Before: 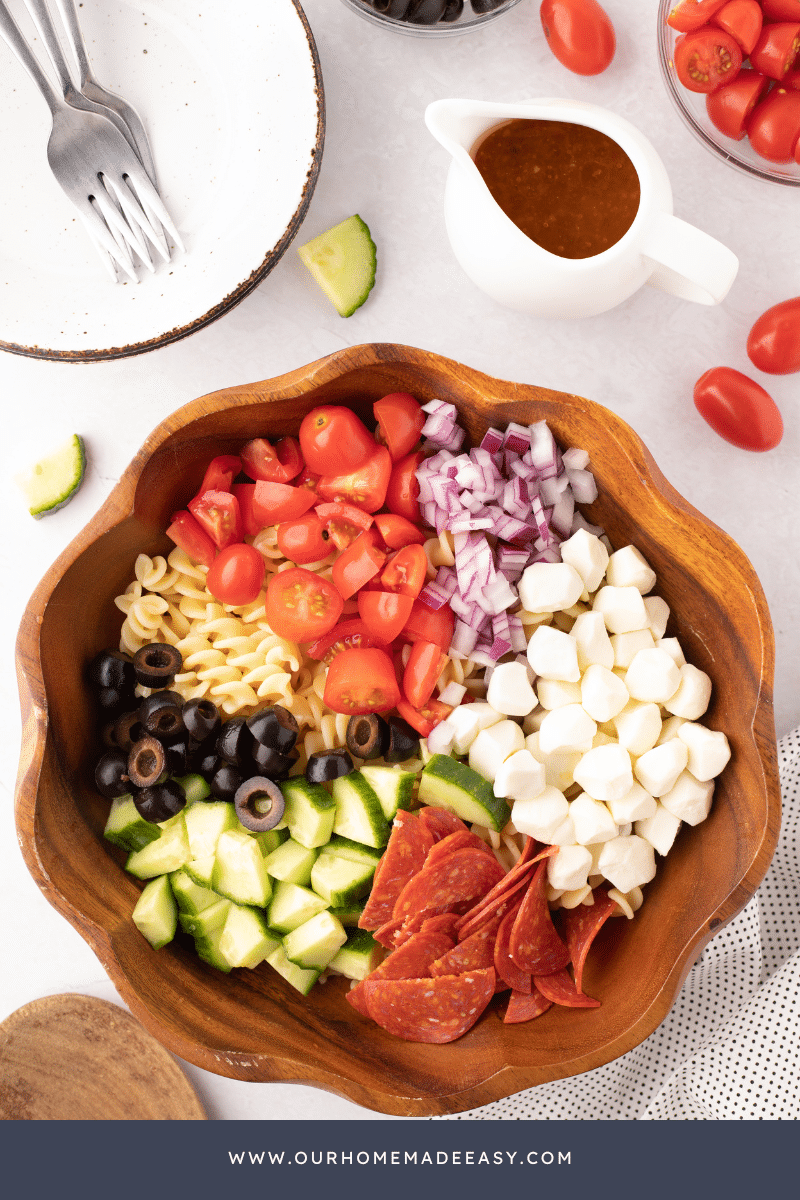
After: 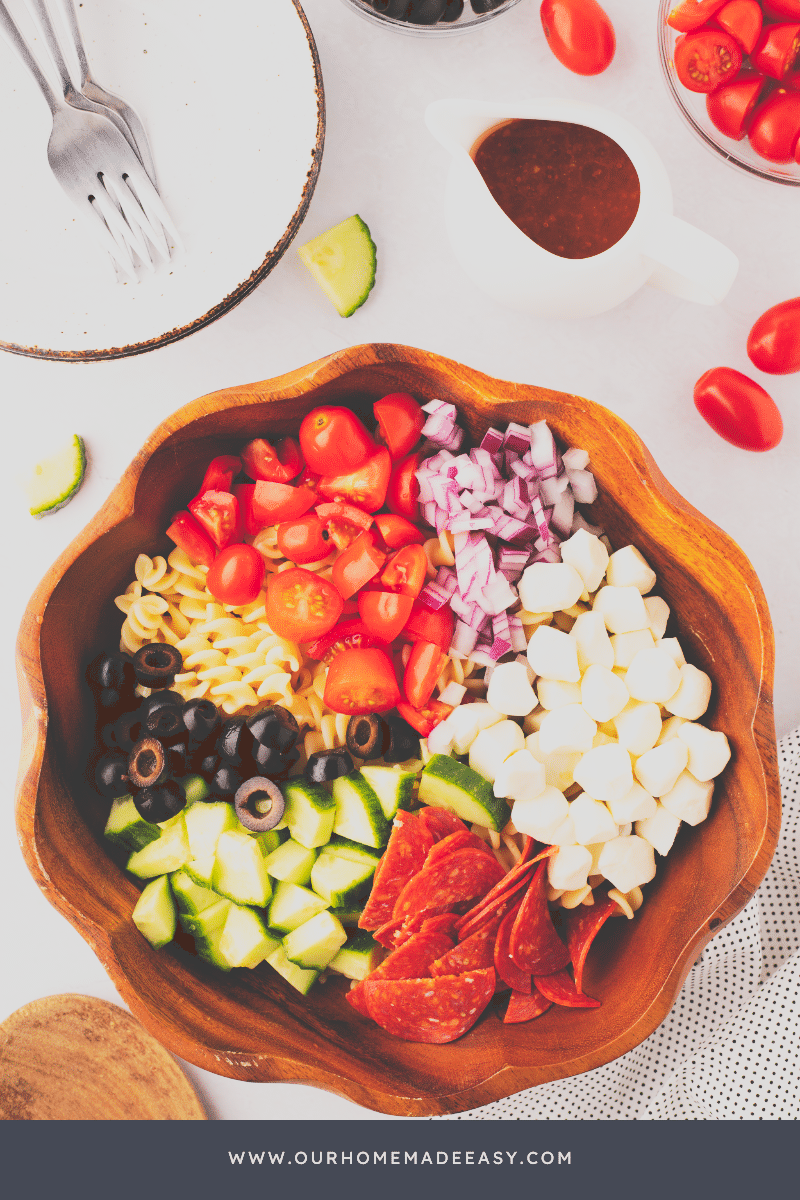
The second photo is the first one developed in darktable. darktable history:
tone curve: curves: ch0 [(0, 0) (0.003, 0.231) (0.011, 0.231) (0.025, 0.231) (0.044, 0.231) (0.069, 0.235) (0.1, 0.24) (0.136, 0.246) (0.177, 0.256) (0.224, 0.279) (0.277, 0.313) (0.335, 0.354) (0.399, 0.428) (0.468, 0.514) (0.543, 0.61) (0.623, 0.728) (0.709, 0.808) (0.801, 0.873) (0.898, 0.909) (1, 1)], preserve colors none
filmic rgb: black relative exposure -7.15 EV, white relative exposure 5.36 EV, hardness 3.02, color science v6 (2022)
